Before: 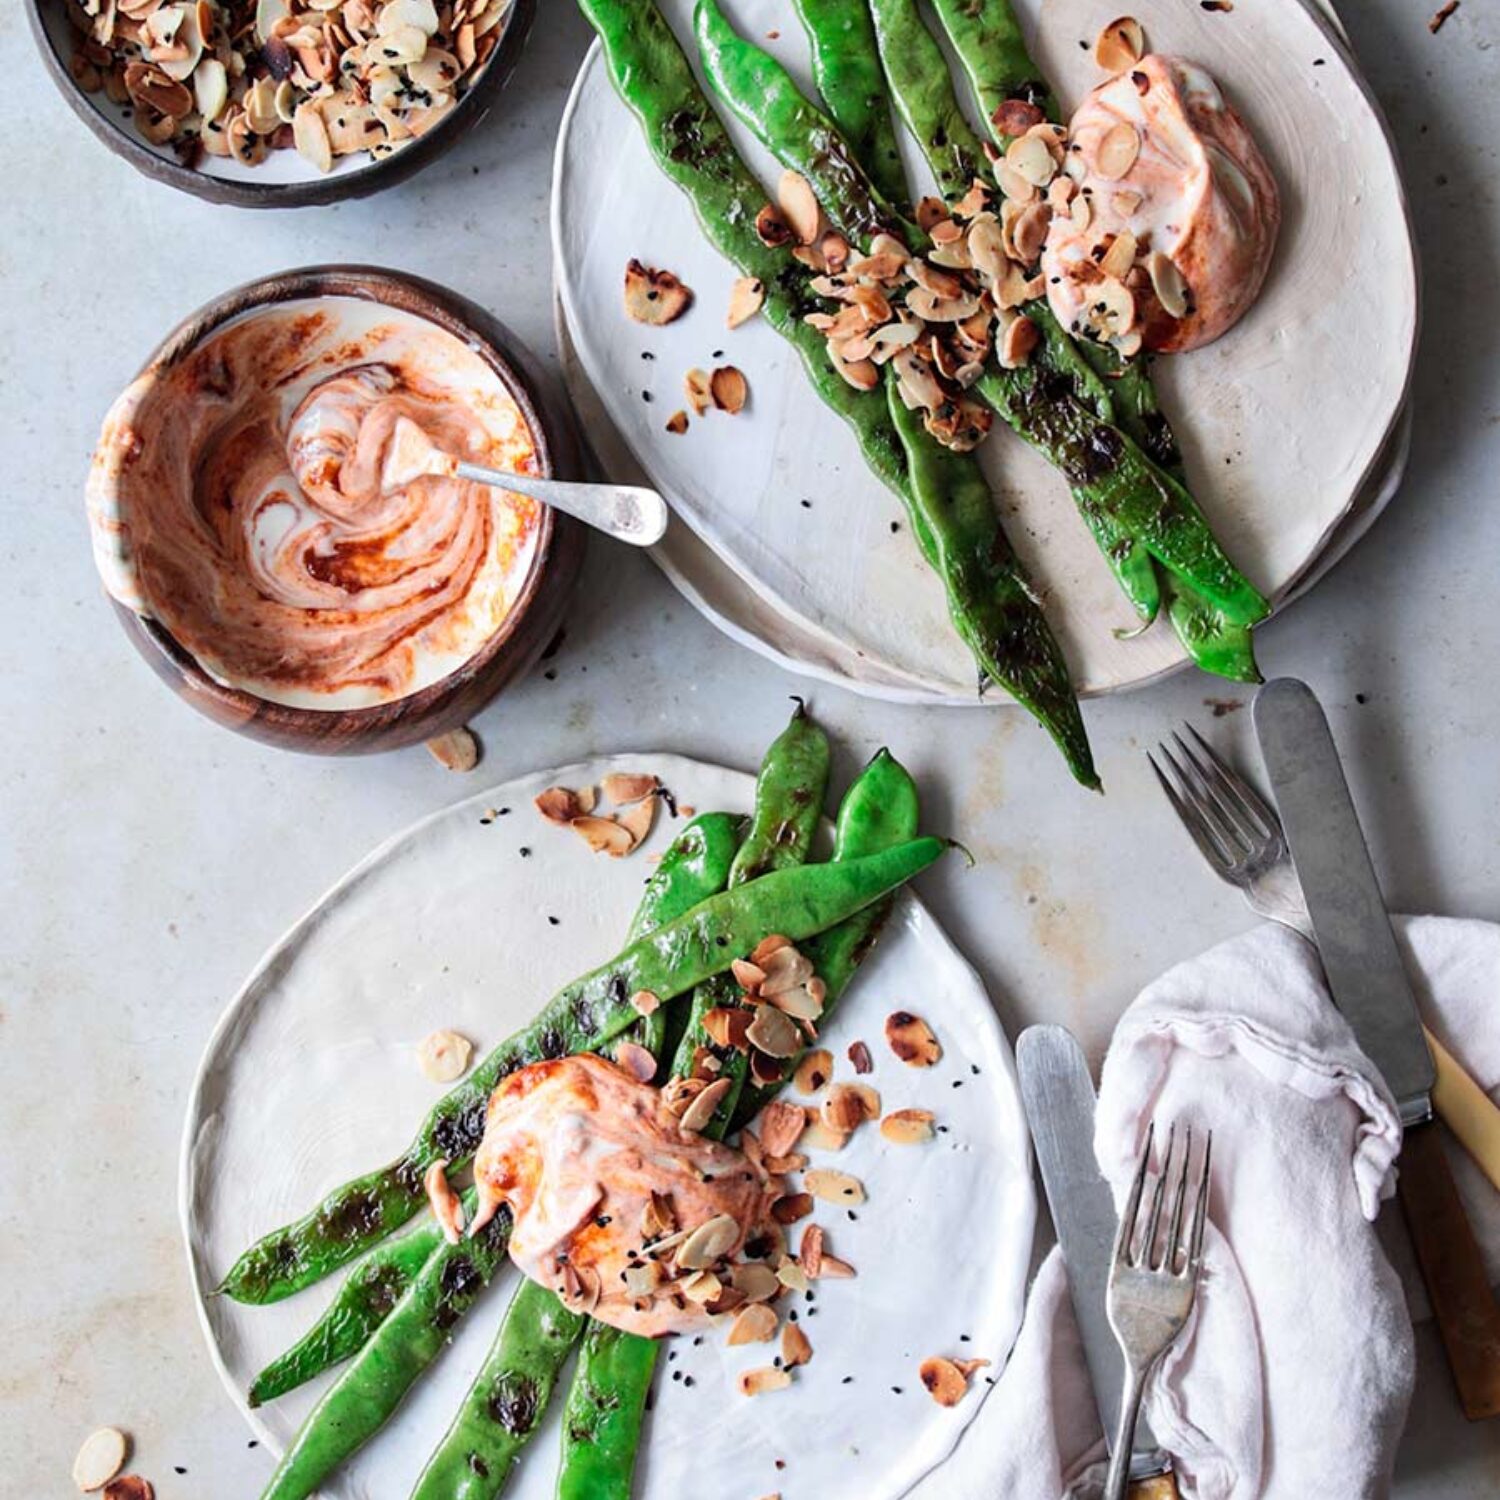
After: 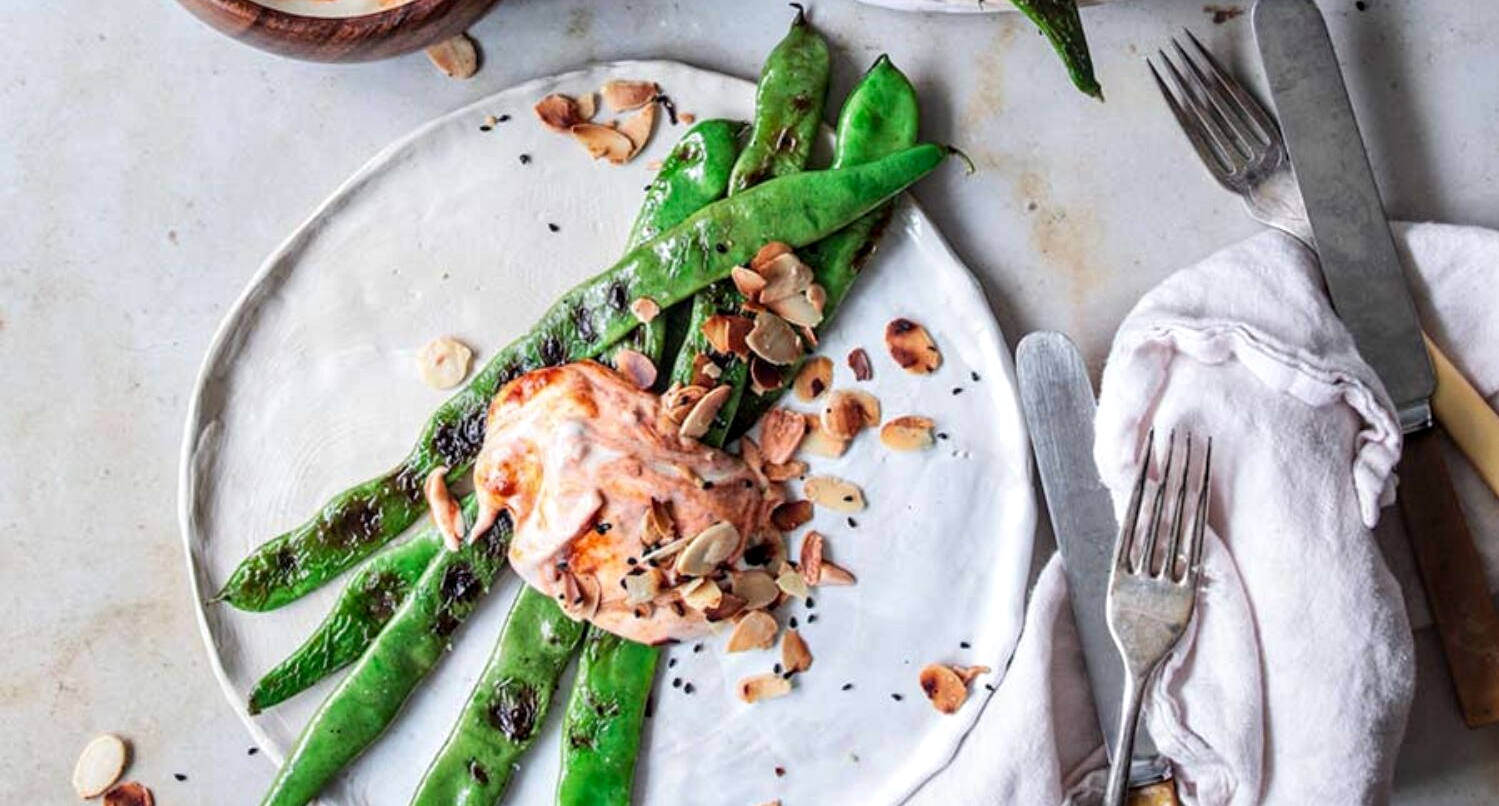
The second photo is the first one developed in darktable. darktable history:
local contrast: on, module defaults
crop and rotate: top 46.237%
